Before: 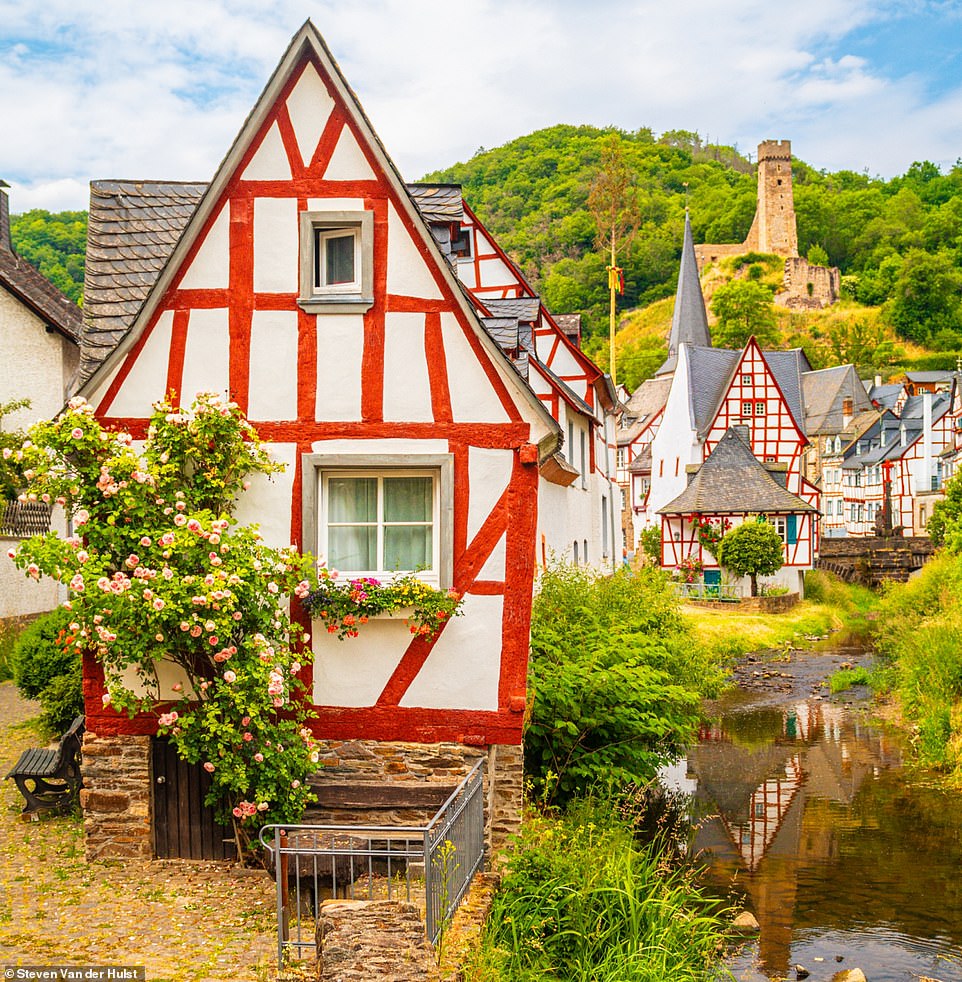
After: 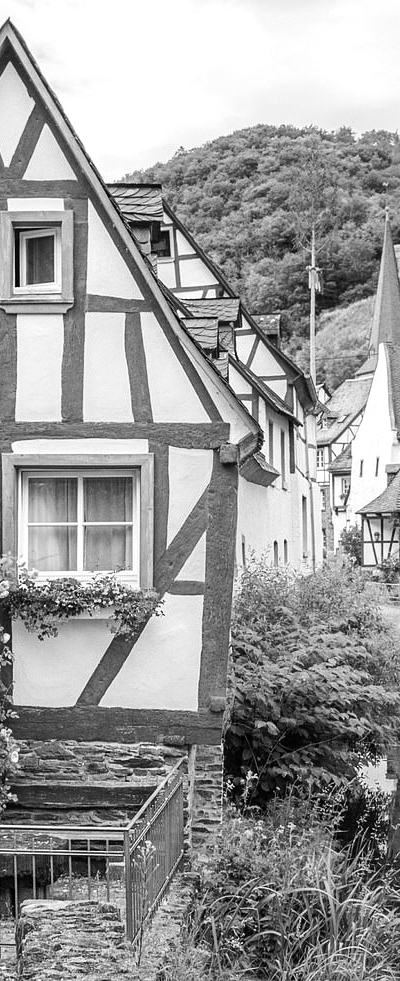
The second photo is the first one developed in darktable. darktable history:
crop: left 31.229%, right 27.105%
monochrome: a 14.95, b -89.96
tone equalizer: -8 EV -0.417 EV, -7 EV -0.389 EV, -6 EV -0.333 EV, -5 EV -0.222 EV, -3 EV 0.222 EV, -2 EV 0.333 EV, -1 EV 0.389 EV, +0 EV 0.417 EV, edges refinement/feathering 500, mask exposure compensation -1.57 EV, preserve details no
